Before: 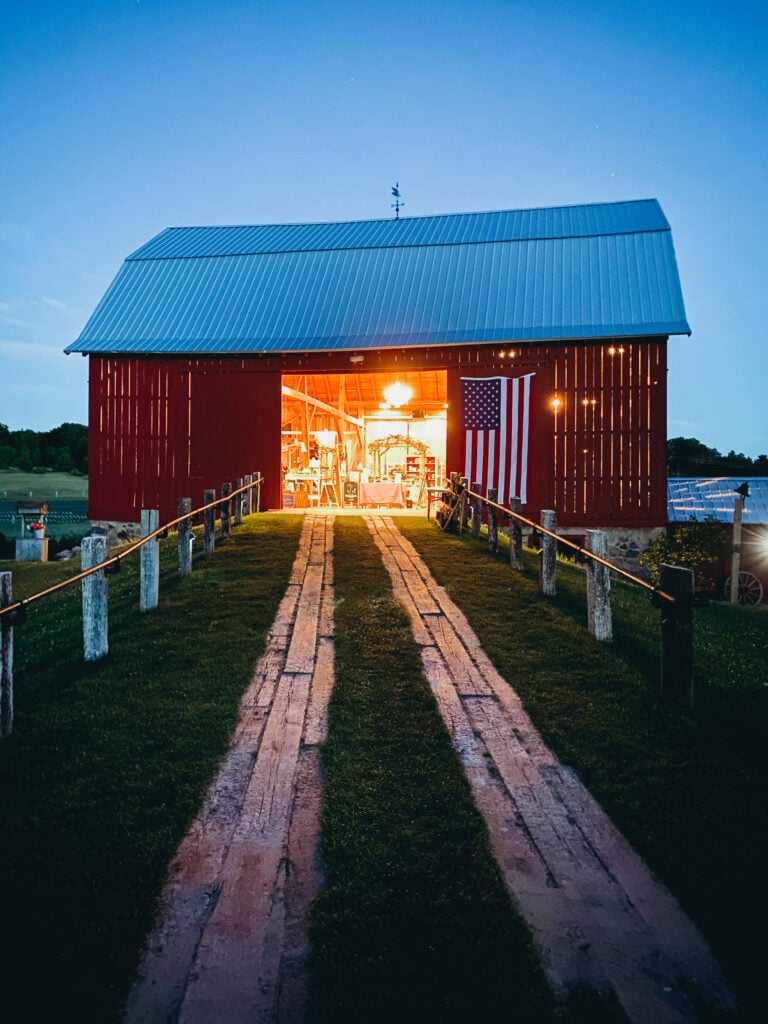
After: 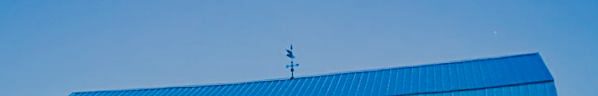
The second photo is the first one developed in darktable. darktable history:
sharpen: on, module defaults
local contrast: highlights 48%, shadows 0%, detail 100%
crop and rotate: left 9.644%, top 9.491%, right 6.021%, bottom 80.509%
filmic rgb: black relative exposure -6.98 EV, white relative exposure 5.63 EV, hardness 2.86
rotate and perspective: rotation -1.68°, lens shift (vertical) -0.146, crop left 0.049, crop right 0.912, crop top 0.032, crop bottom 0.96
color zones: curves: ch0 [(0, 0.613) (0.01, 0.613) (0.245, 0.448) (0.498, 0.529) (0.642, 0.665) (0.879, 0.777) (0.99, 0.613)]; ch1 [(0, 0) (0.143, 0) (0.286, 0) (0.429, 0) (0.571, 0) (0.714, 0) (0.857, 0)], mix -131.09%
